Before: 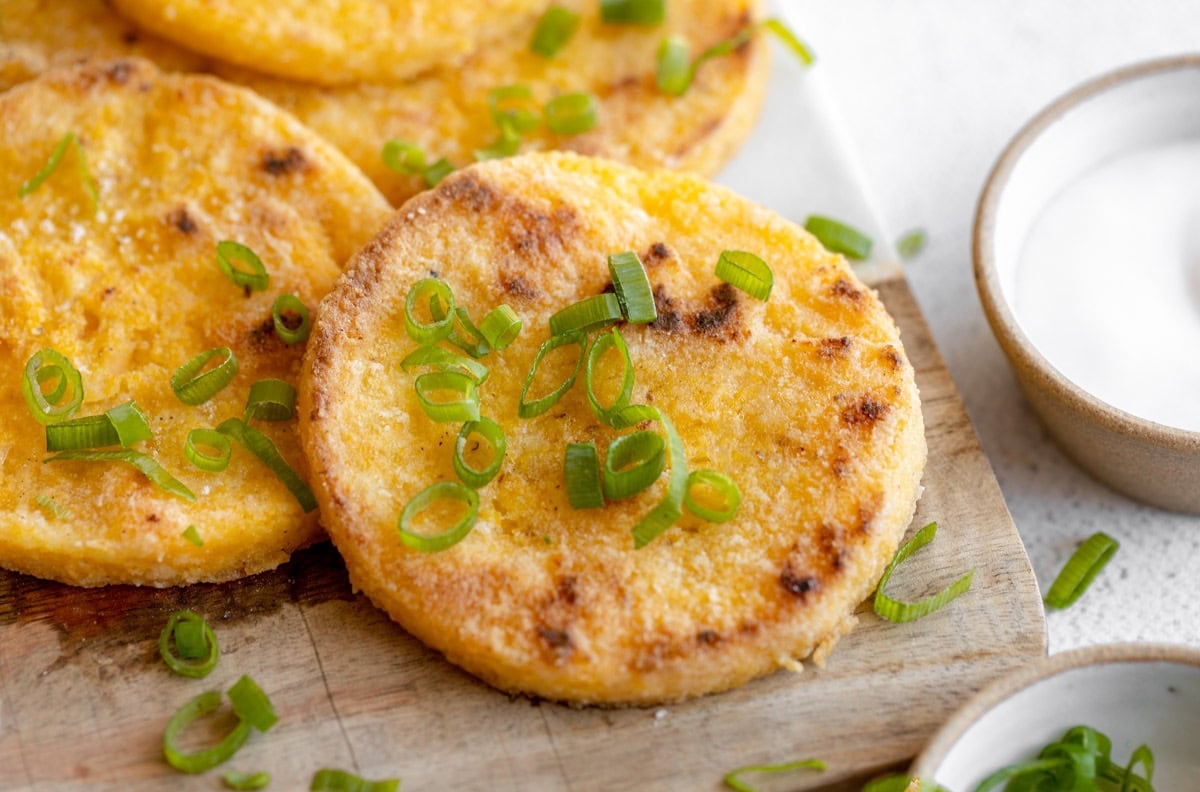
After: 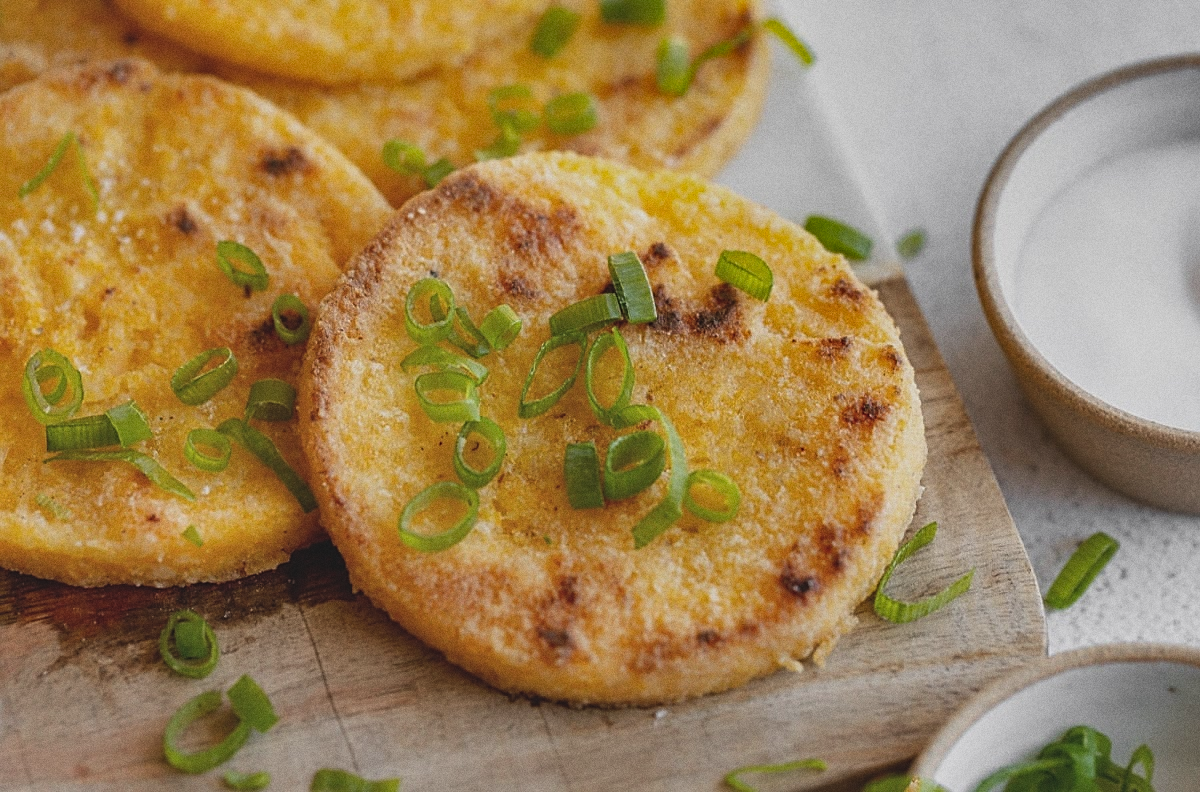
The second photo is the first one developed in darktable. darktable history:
exposure: black level correction -0.015, exposure -0.5 EV, compensate highlight preservation false
grain: coarseness 0.09 ISO
shadows and highlights: shadows 60, highlights -60.23, soften with gaussian
sharpen: on, module defaults
